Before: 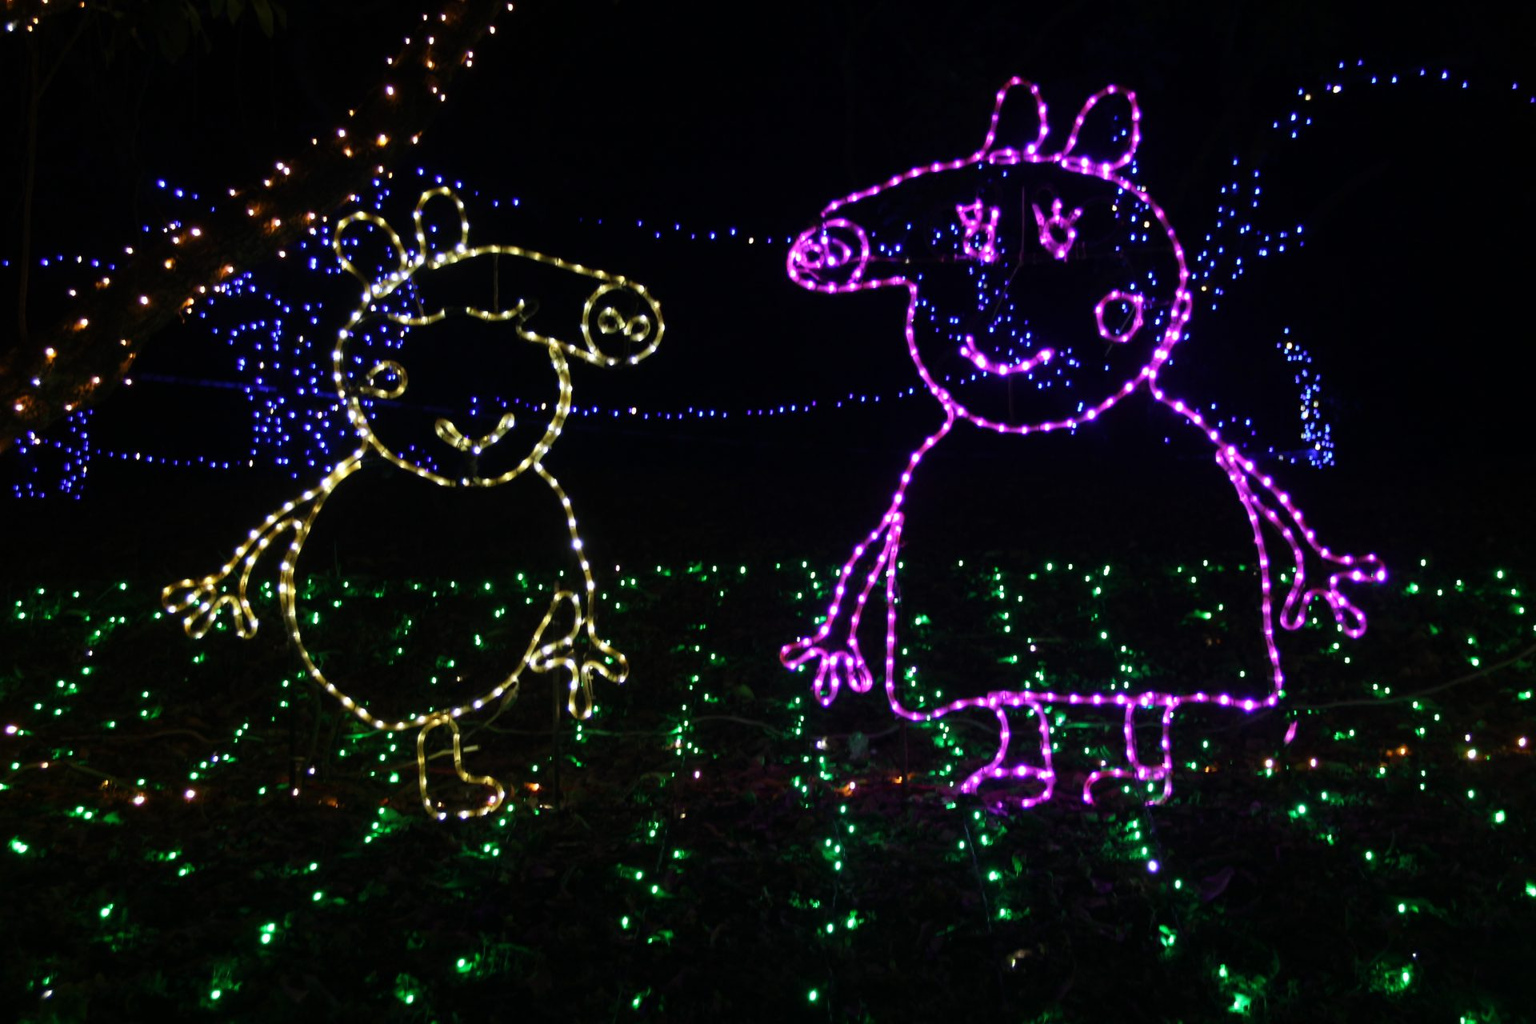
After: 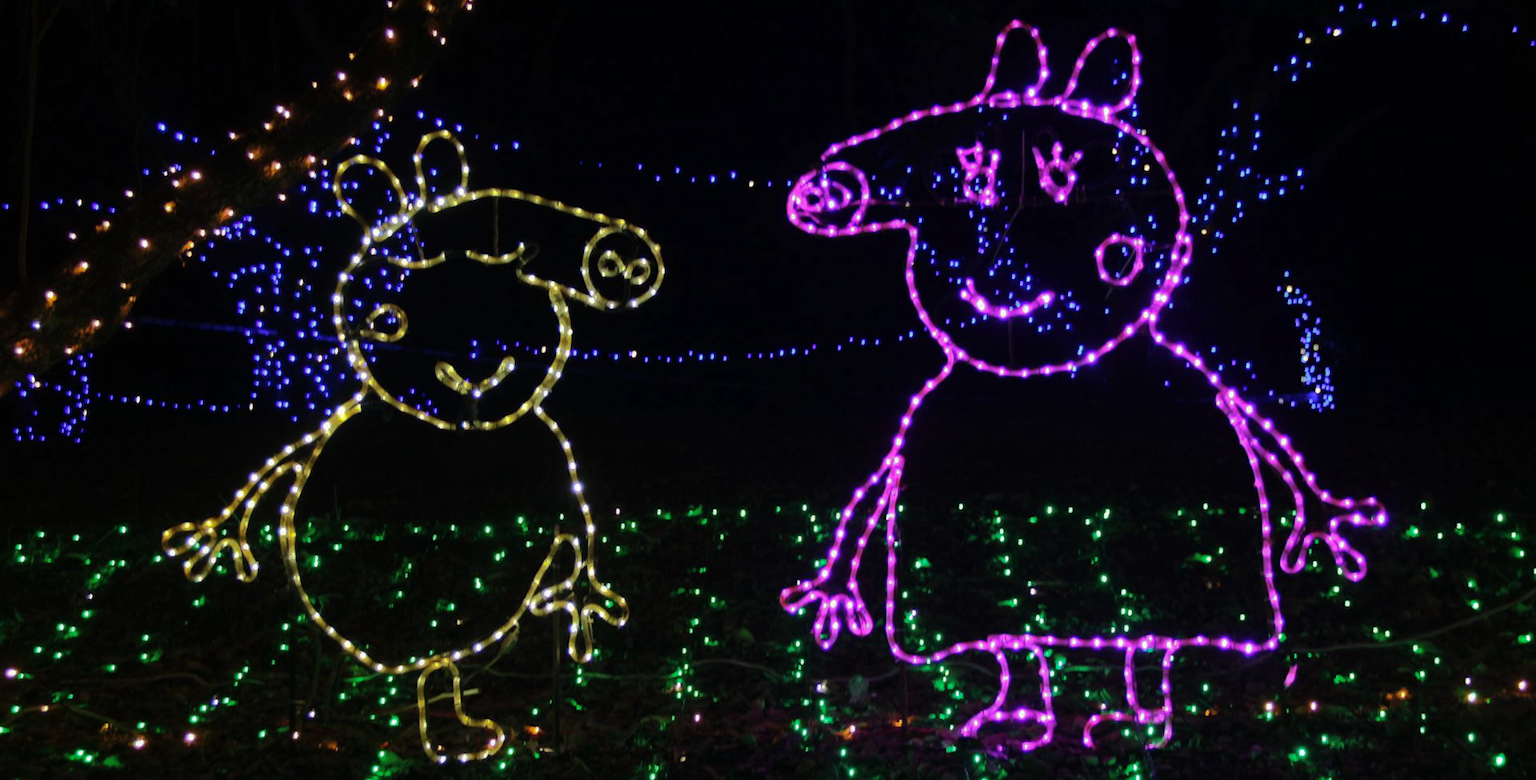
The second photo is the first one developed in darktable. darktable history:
shadows and highlights: shadows 25.15, highlights -70.19
crop: top 5.596%, bottom 18.182%
